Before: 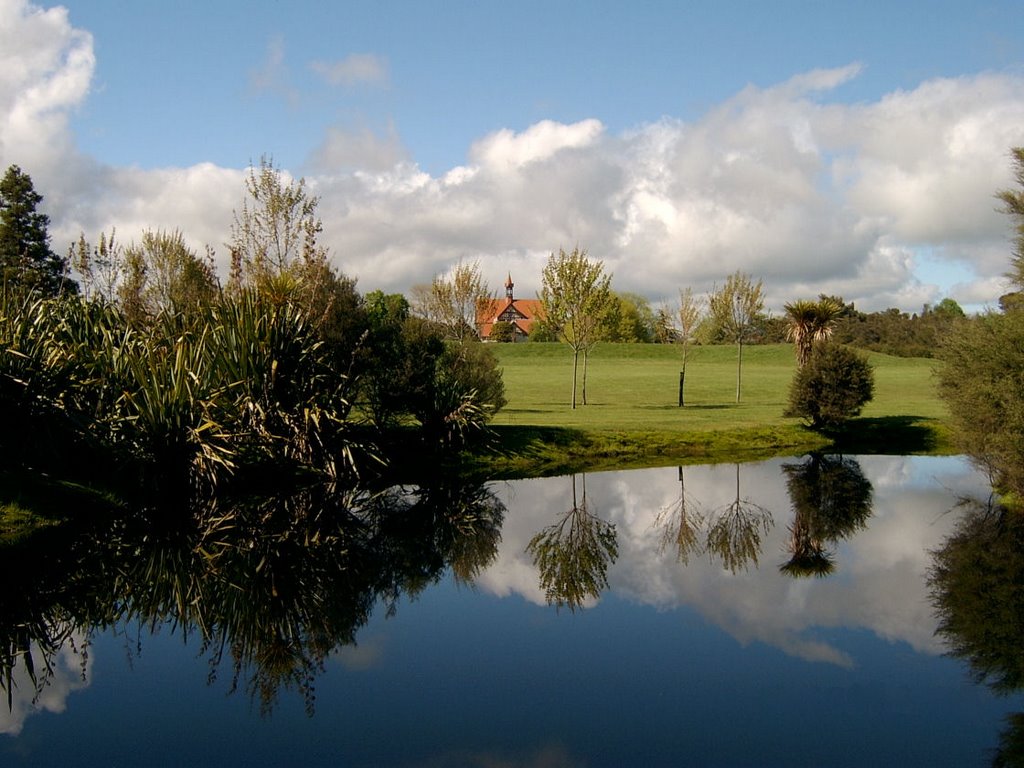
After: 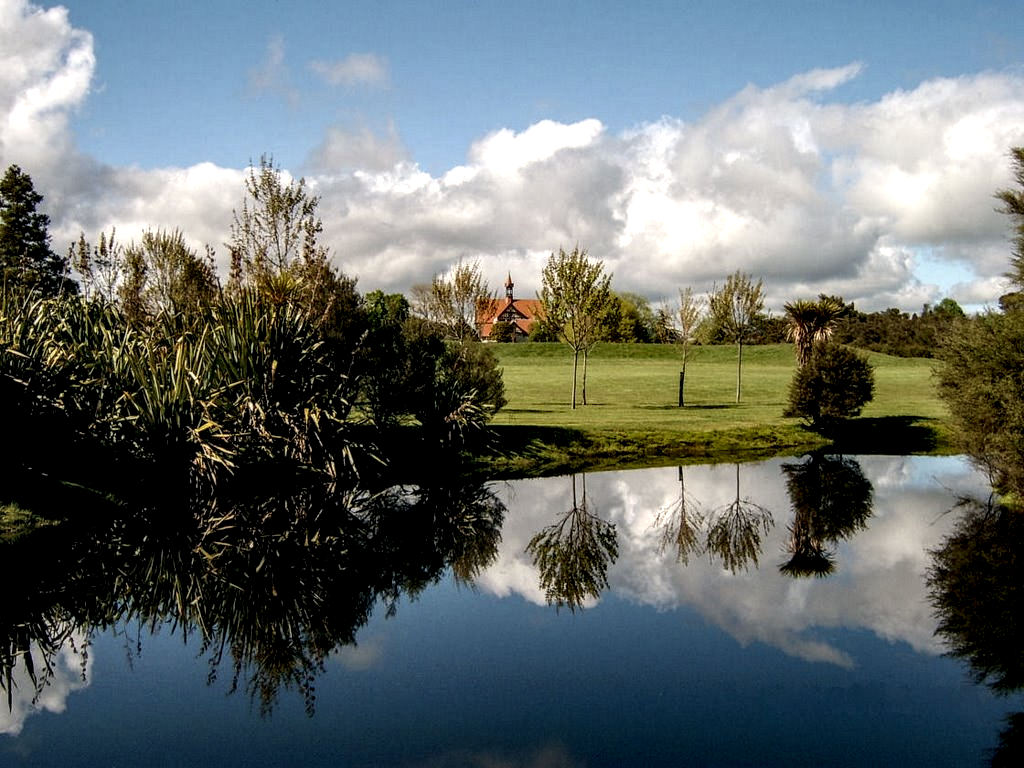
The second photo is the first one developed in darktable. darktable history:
local contrast: highlights 22%, detail 198%
